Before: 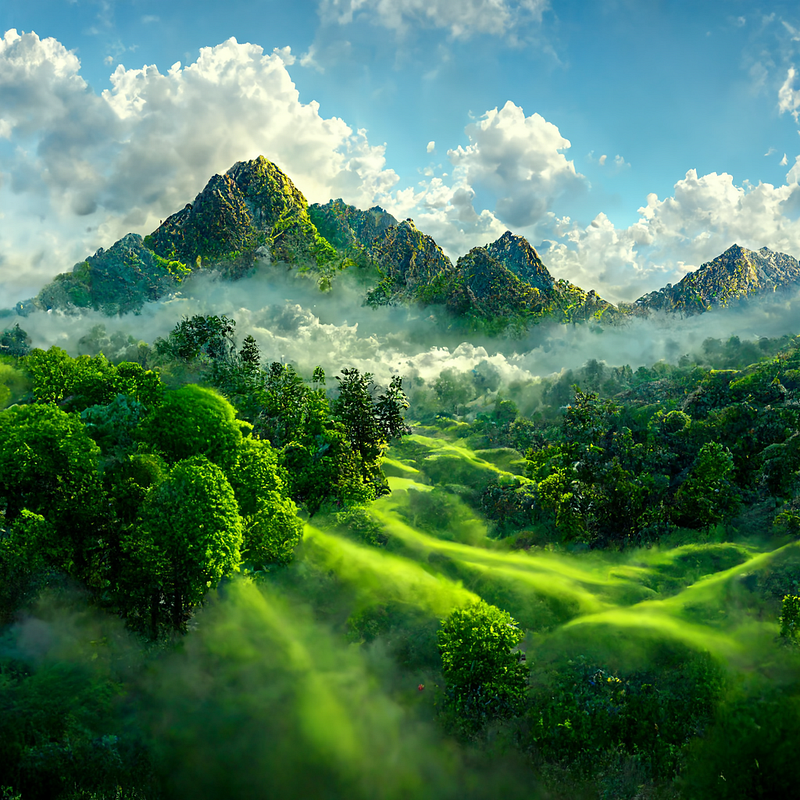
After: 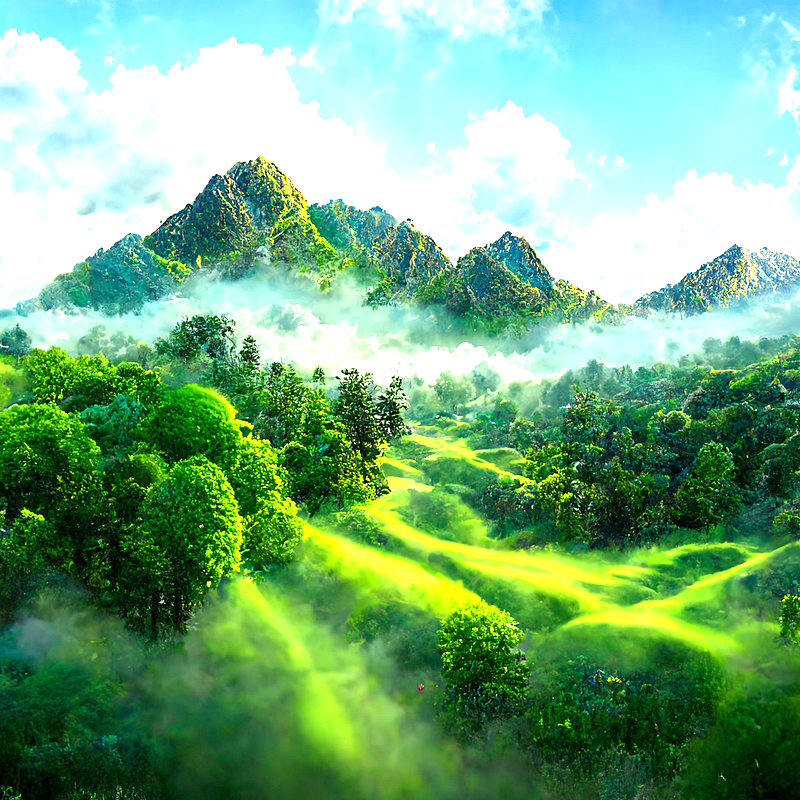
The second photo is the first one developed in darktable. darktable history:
white balance: emerald 1
exposure: black level correction 0, exposure 1.45 EV, compensate exposure bias true, compensate highlight preservation false
